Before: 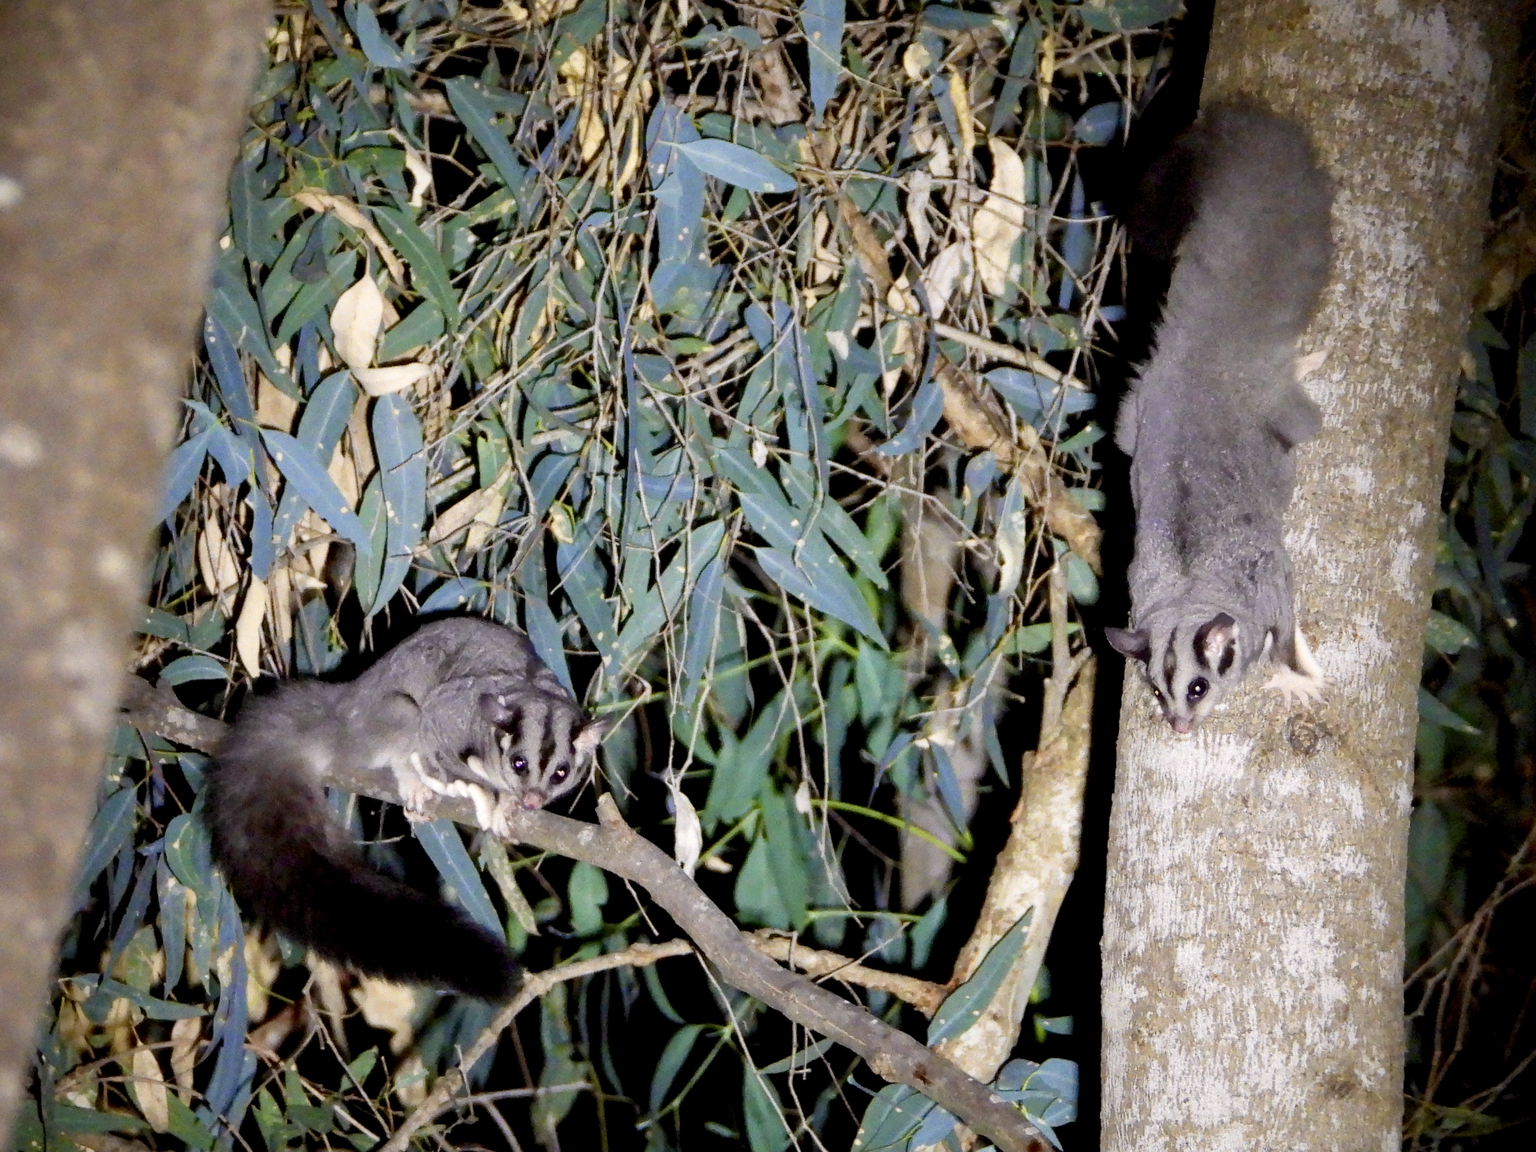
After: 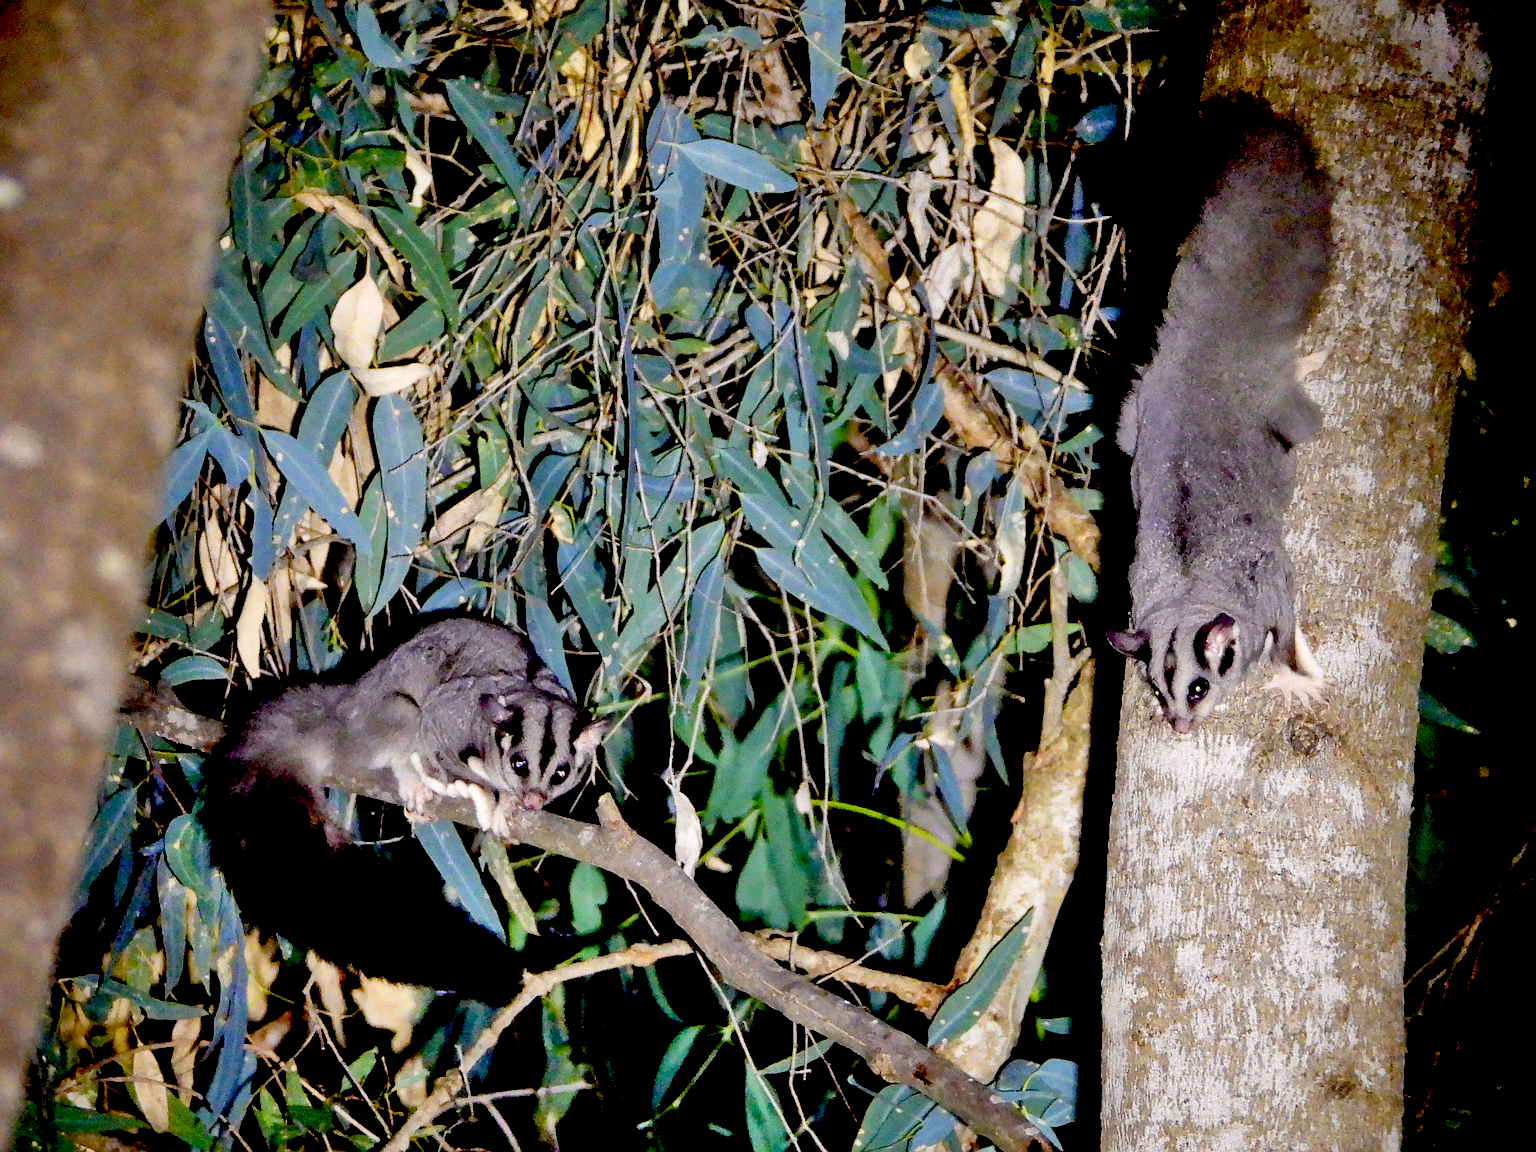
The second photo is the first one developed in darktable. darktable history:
exposure: black level correction 0.055, exposure -0.031 EV, compensate highlight preservation false
shadows and highlights: shadows 29.52, highlights -30.4, low approximation 0.01, soften with gaussian
sharpen: on, module defaults
